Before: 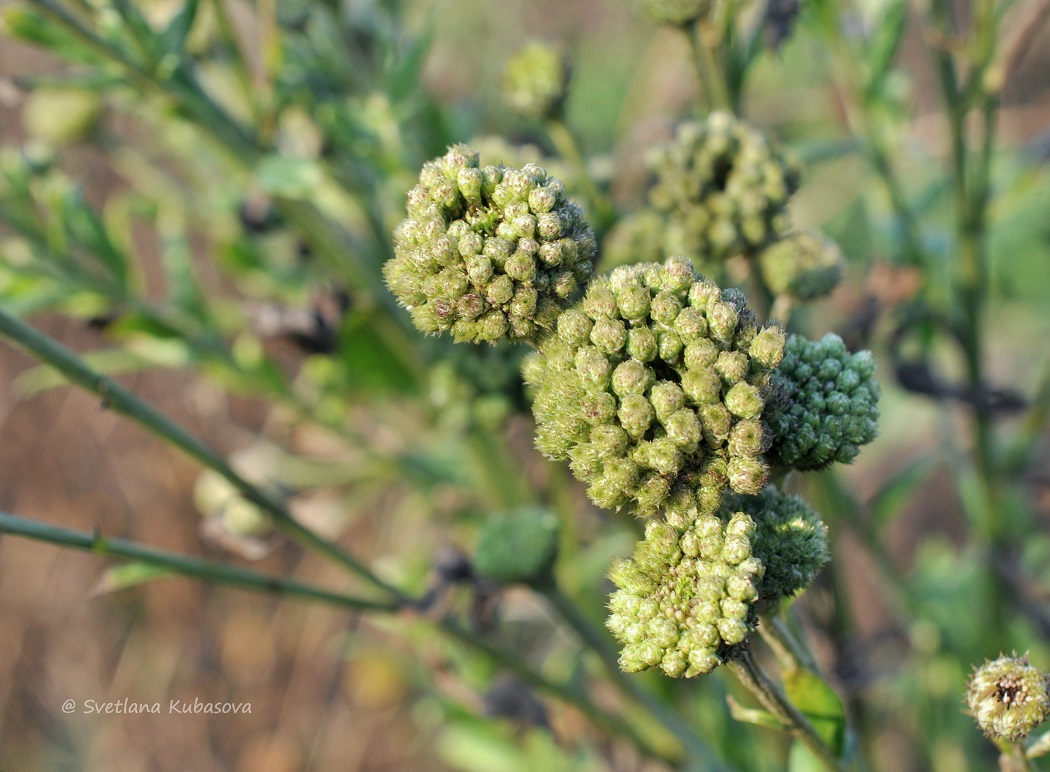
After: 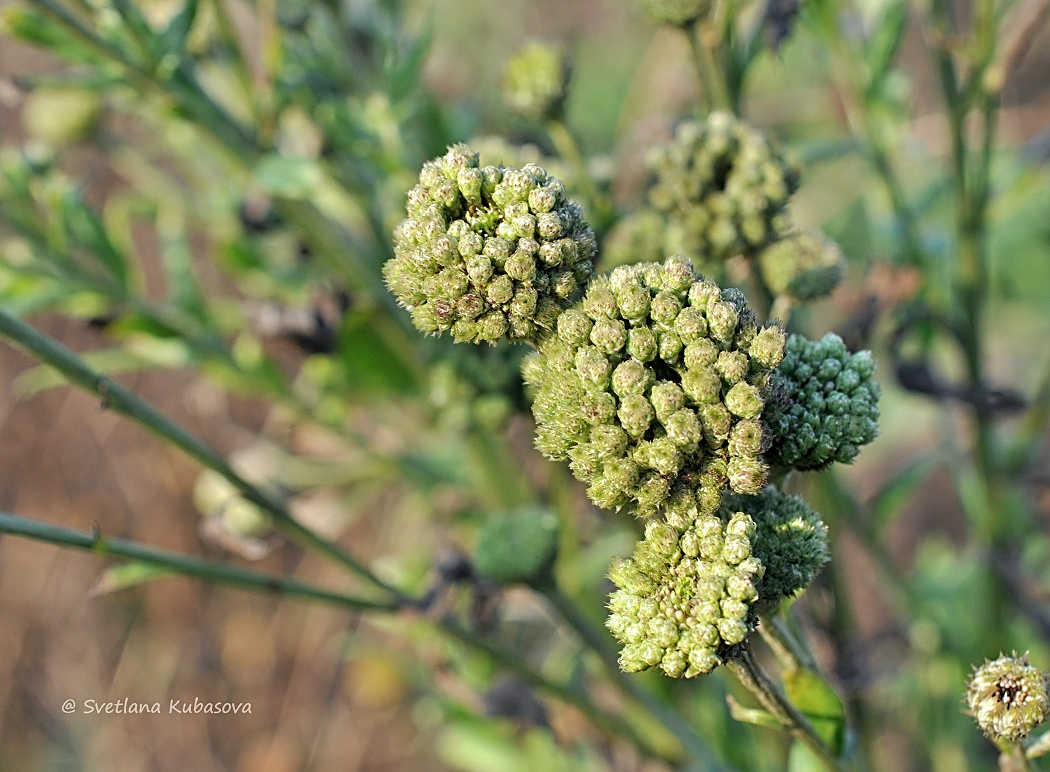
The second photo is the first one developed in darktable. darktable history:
sharpen: radius 2.532, amount 0.623
